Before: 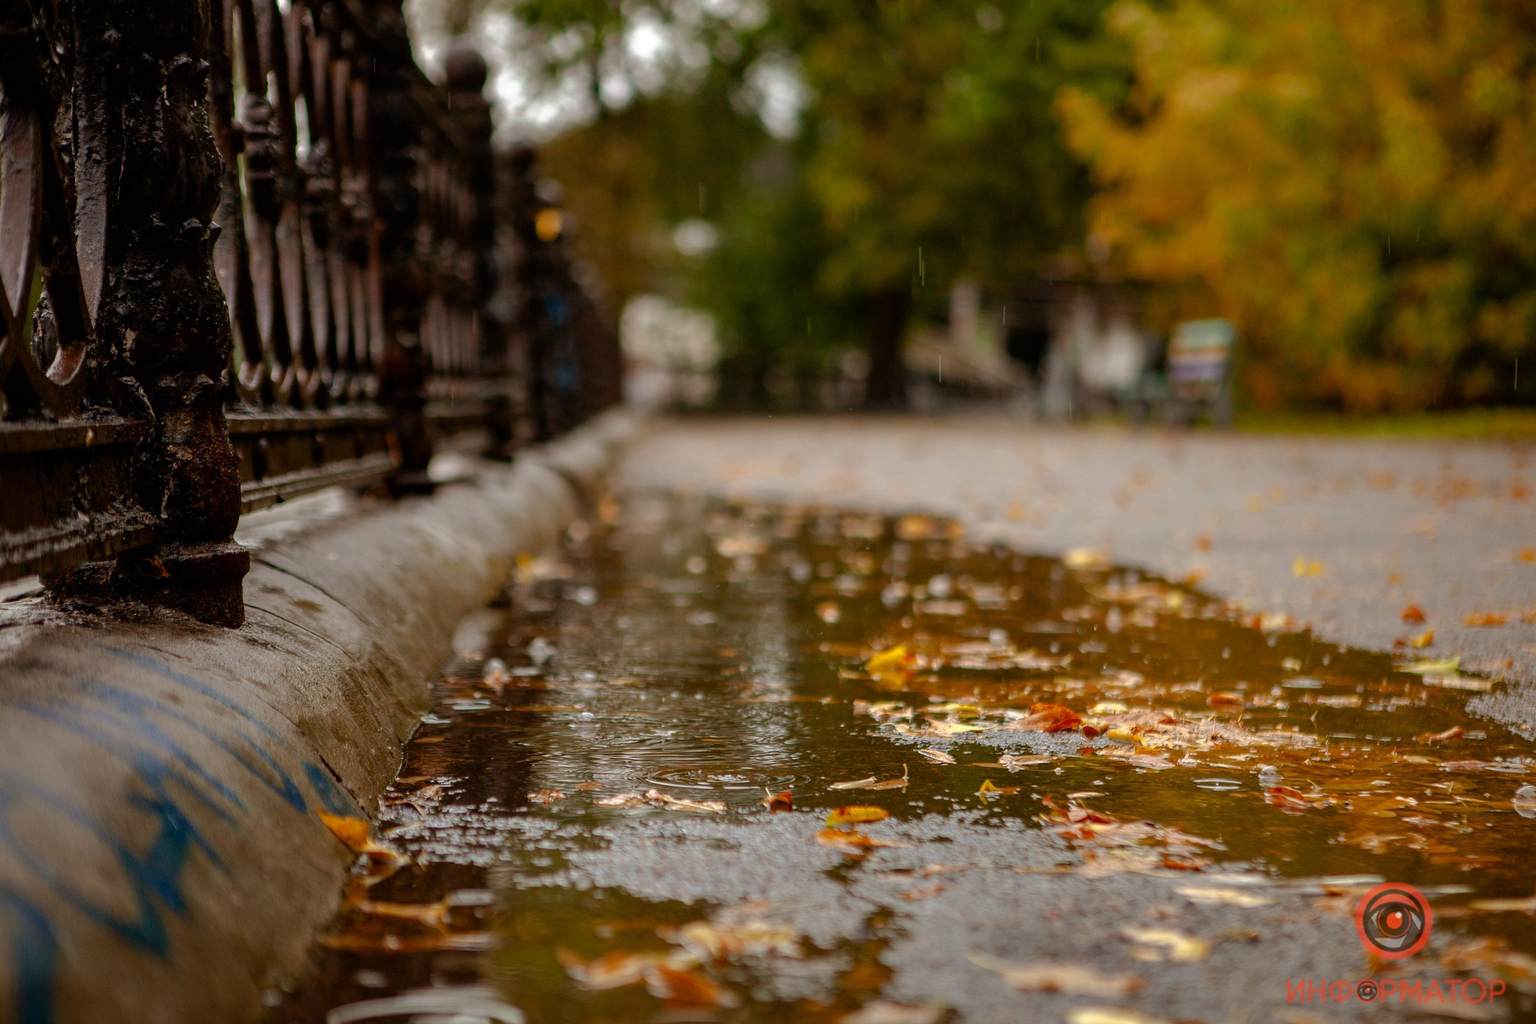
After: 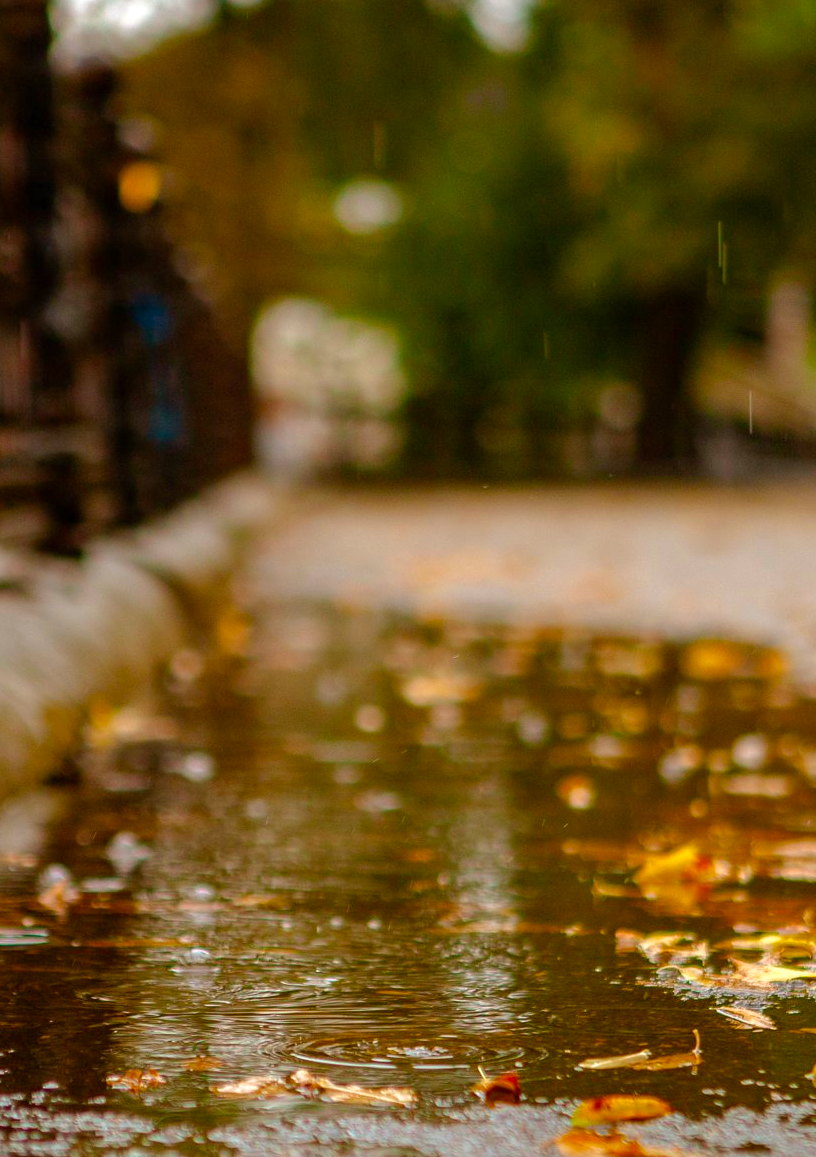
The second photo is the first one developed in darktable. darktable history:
velvia: strength 50.57%, mid-tones bias 0.511
crop and rotate: left 29.93%, top 10.295%, right 36.062%, bottom 17.367%
exposure: exposure 0.154 EV, compensate exposure bias true, compensate highlight preservation false
